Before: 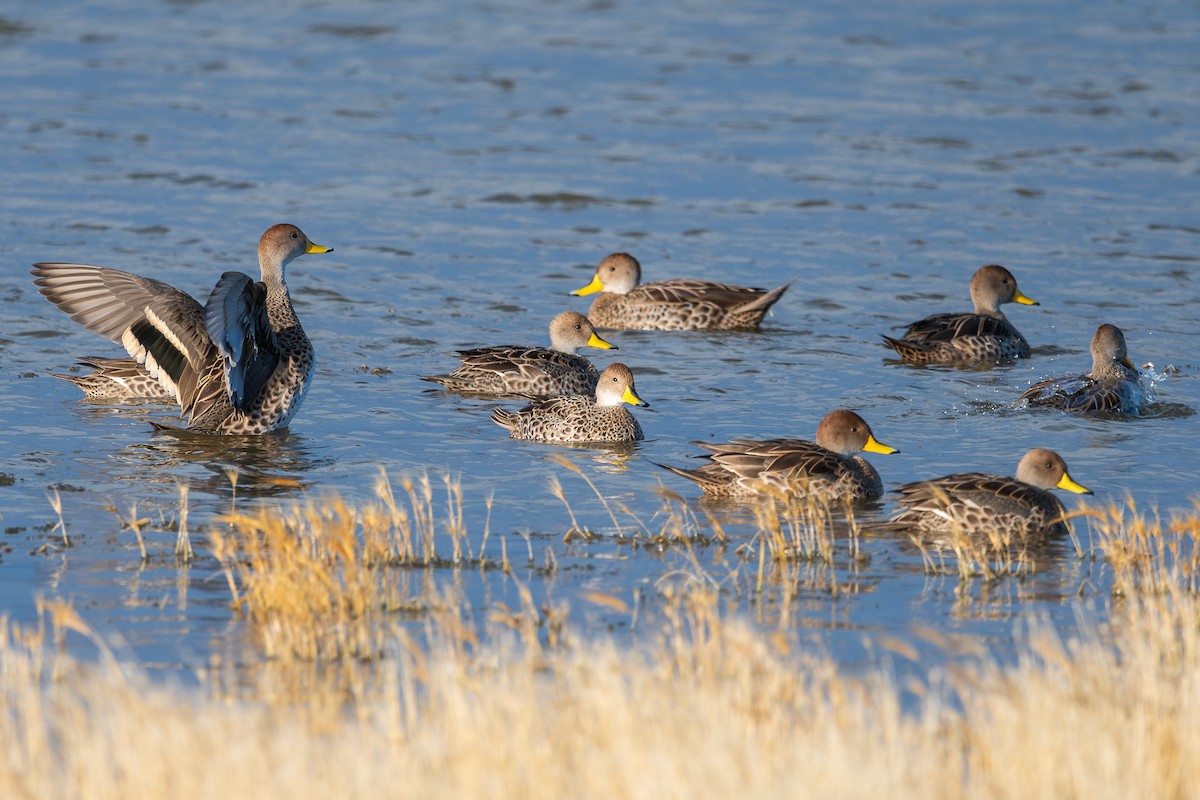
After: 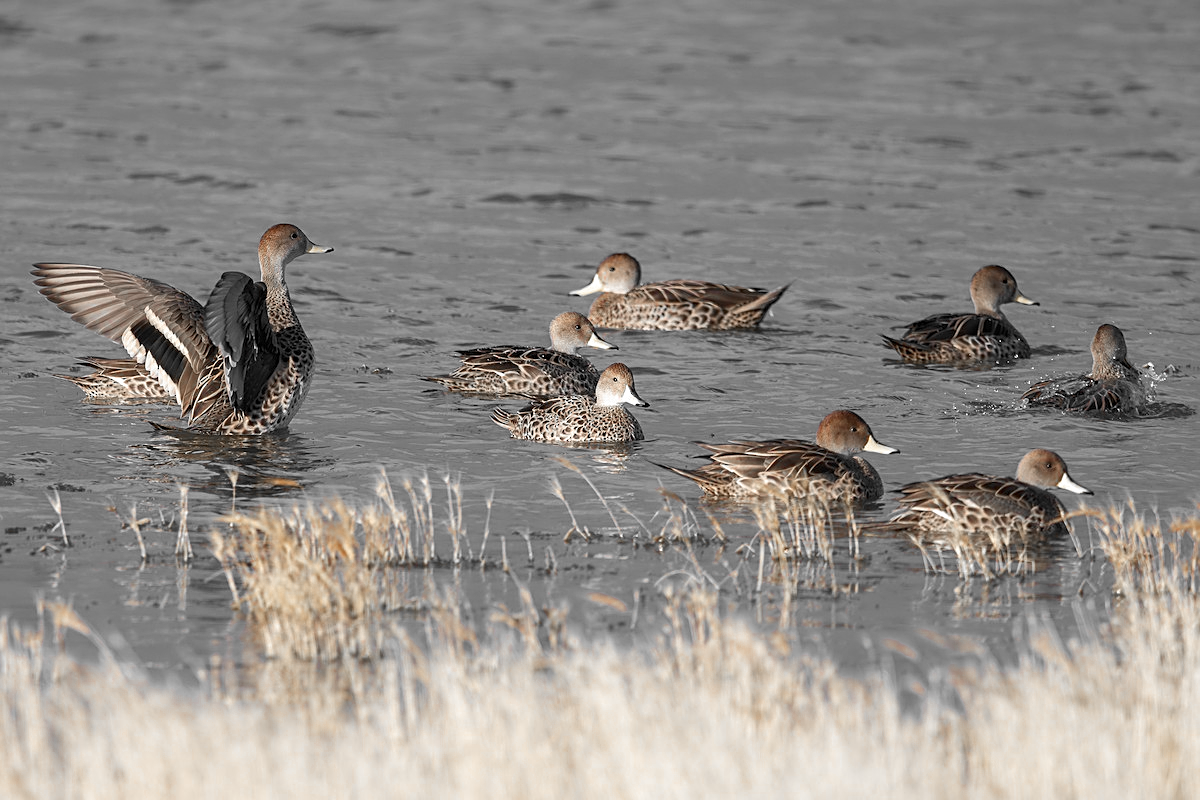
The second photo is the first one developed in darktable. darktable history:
color zones: curves: ch0 [(0, 0.497) (0.096, 0.361) (0.221, 0.538) (0.429, 0.5) (0.571, 0.5) (0.714, 0.5) (0.857, 0.5) (1, 0.497)]; ch1 [(0, 0.5) (0.143, 0.5) (0.257, -0.002) (0.429, 0.04) (0.571, -0.001) (0.714, -0.015) (0.857, 0.024) (1, 0.5)]
sharpen: on, module defaults
